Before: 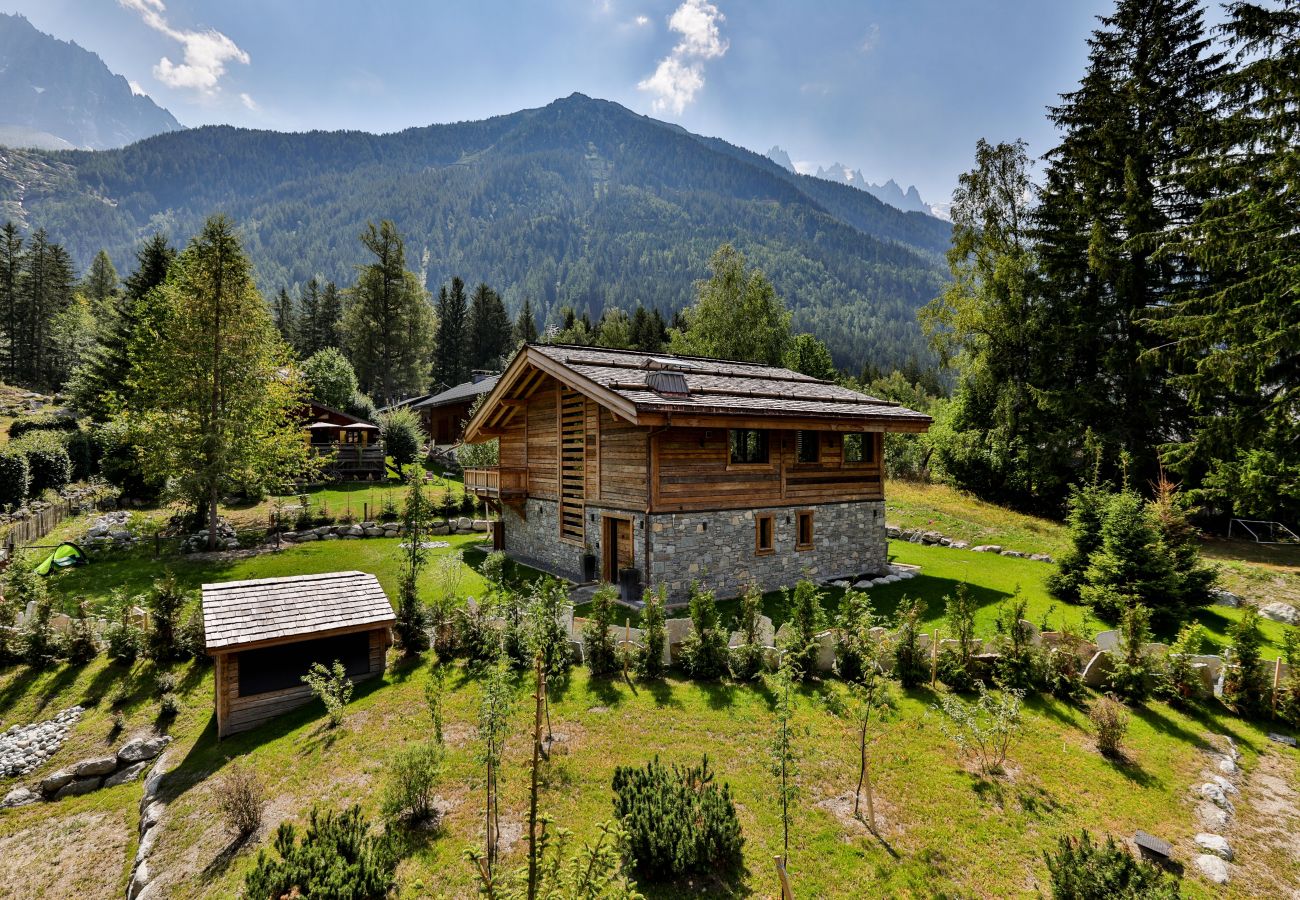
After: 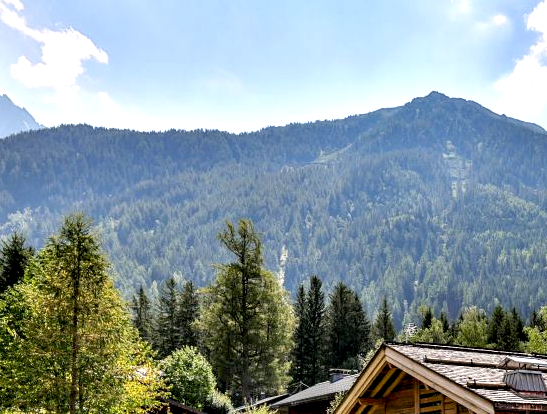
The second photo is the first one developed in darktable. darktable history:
crop and rotate: left 10.937%, top 0.114%, right 46.913%, bottom 53.847%
color balance rgb: highlights gain › chroma 0.753%, highlights gain › hue 55.1°, global offset › luminance -0.846%, perceptual saturation grading › global saturation 0.485%
exposure: exposure 0.83 EV, compensate exposure bias true, compensate highlight preservation false
